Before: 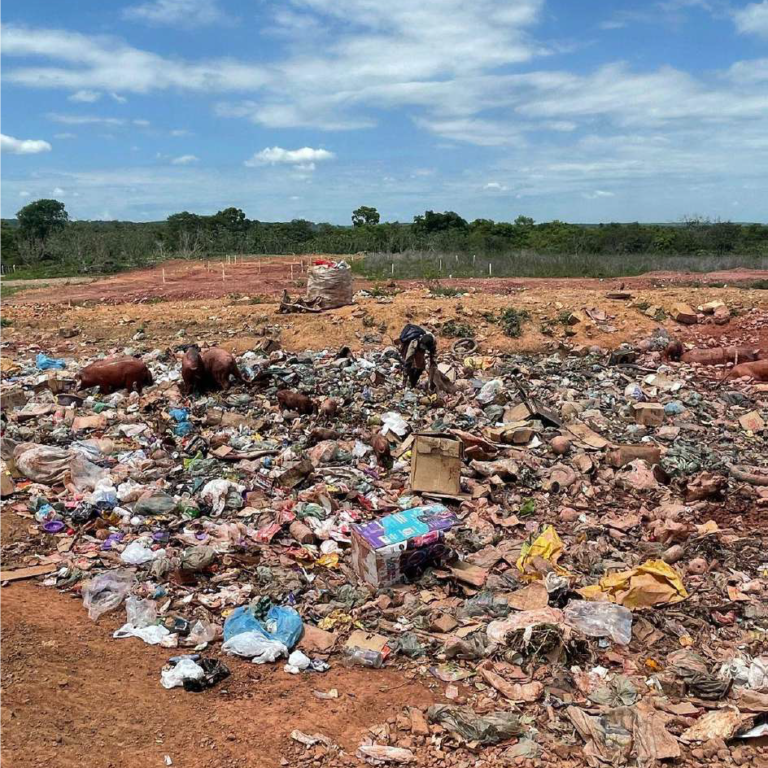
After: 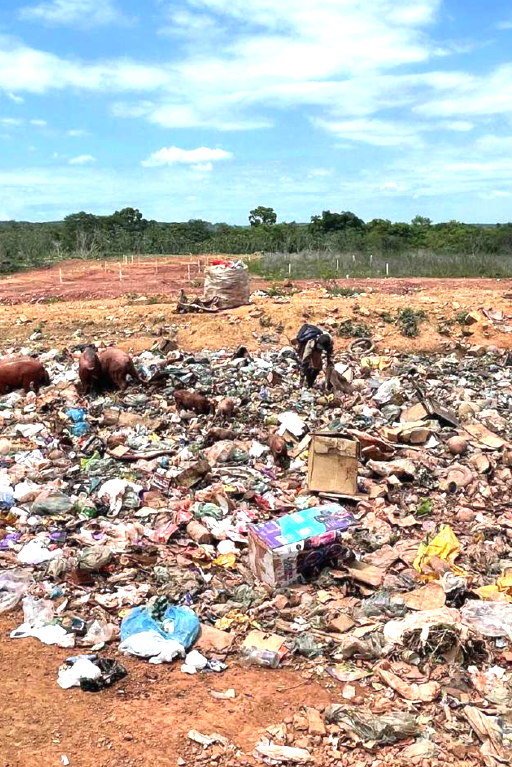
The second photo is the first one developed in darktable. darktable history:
exposure: black level correction 0, exposure 0.899 EV, compensate highlight preservation false
crop and rotate: left 13.452%, right 19.878%
